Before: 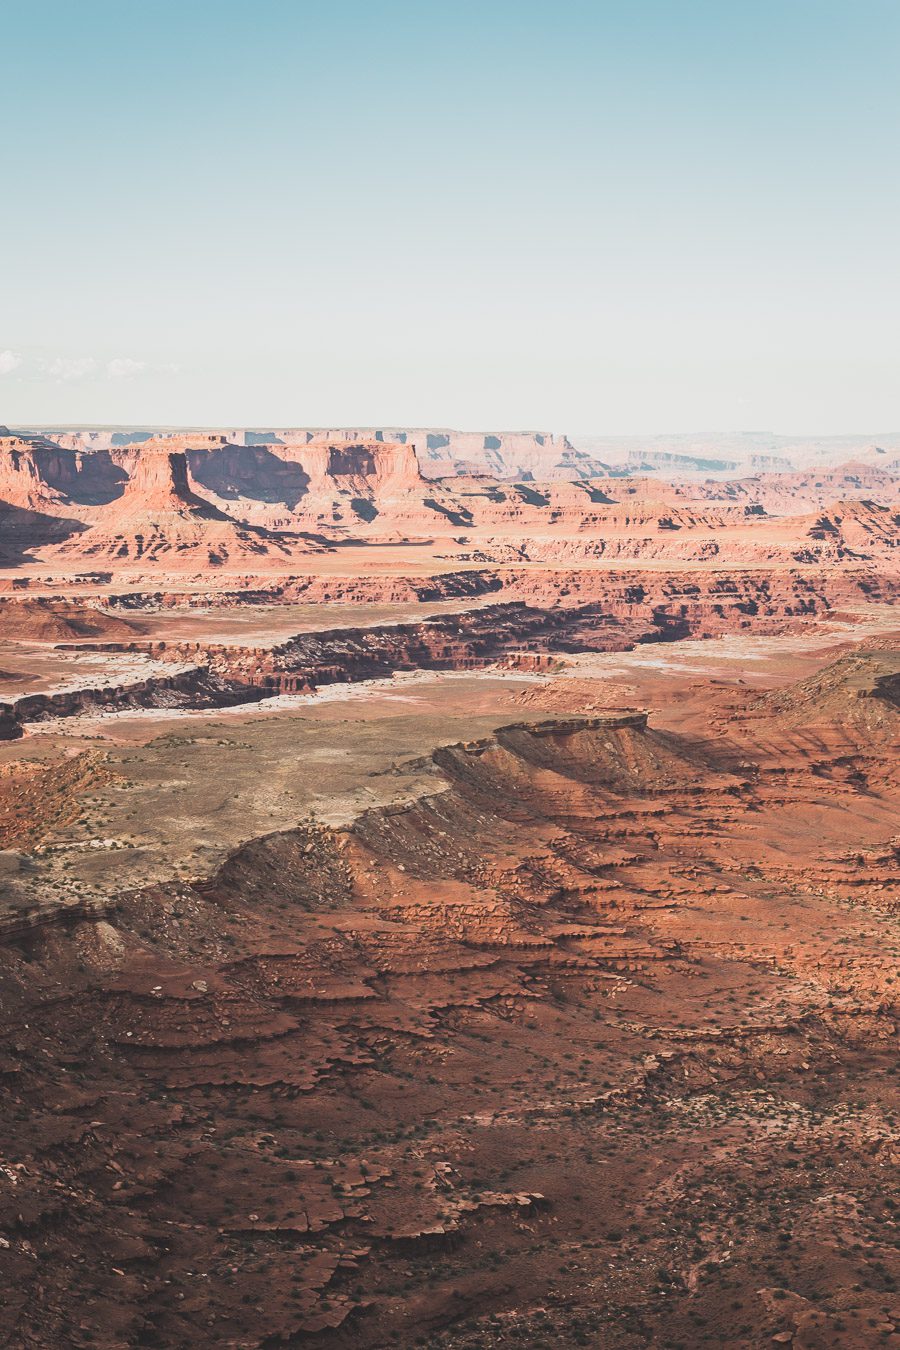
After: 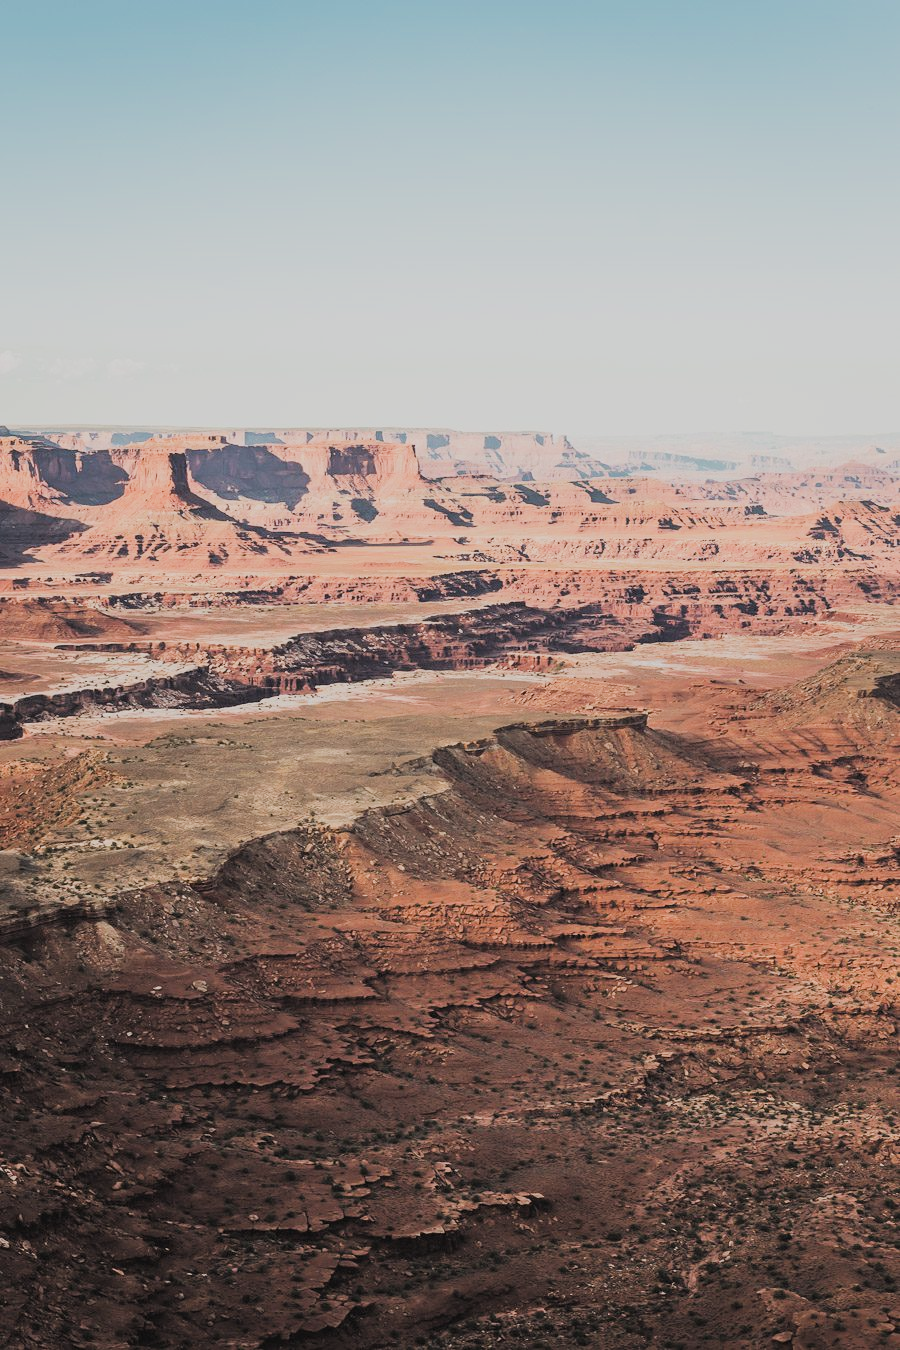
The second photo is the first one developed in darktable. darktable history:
filmic rgb: middle gray luminance 29.02%, black relative exposure -10.32 EV, white relative exposure 5.47 EV, target black luminance 0%, hardness 3.91, latitude 1.82%, contrast 1.132, highlights saturation mix 6.1%, shadows ↔ highlights balance 15.06%
exposure: compensate highlight preservation false
